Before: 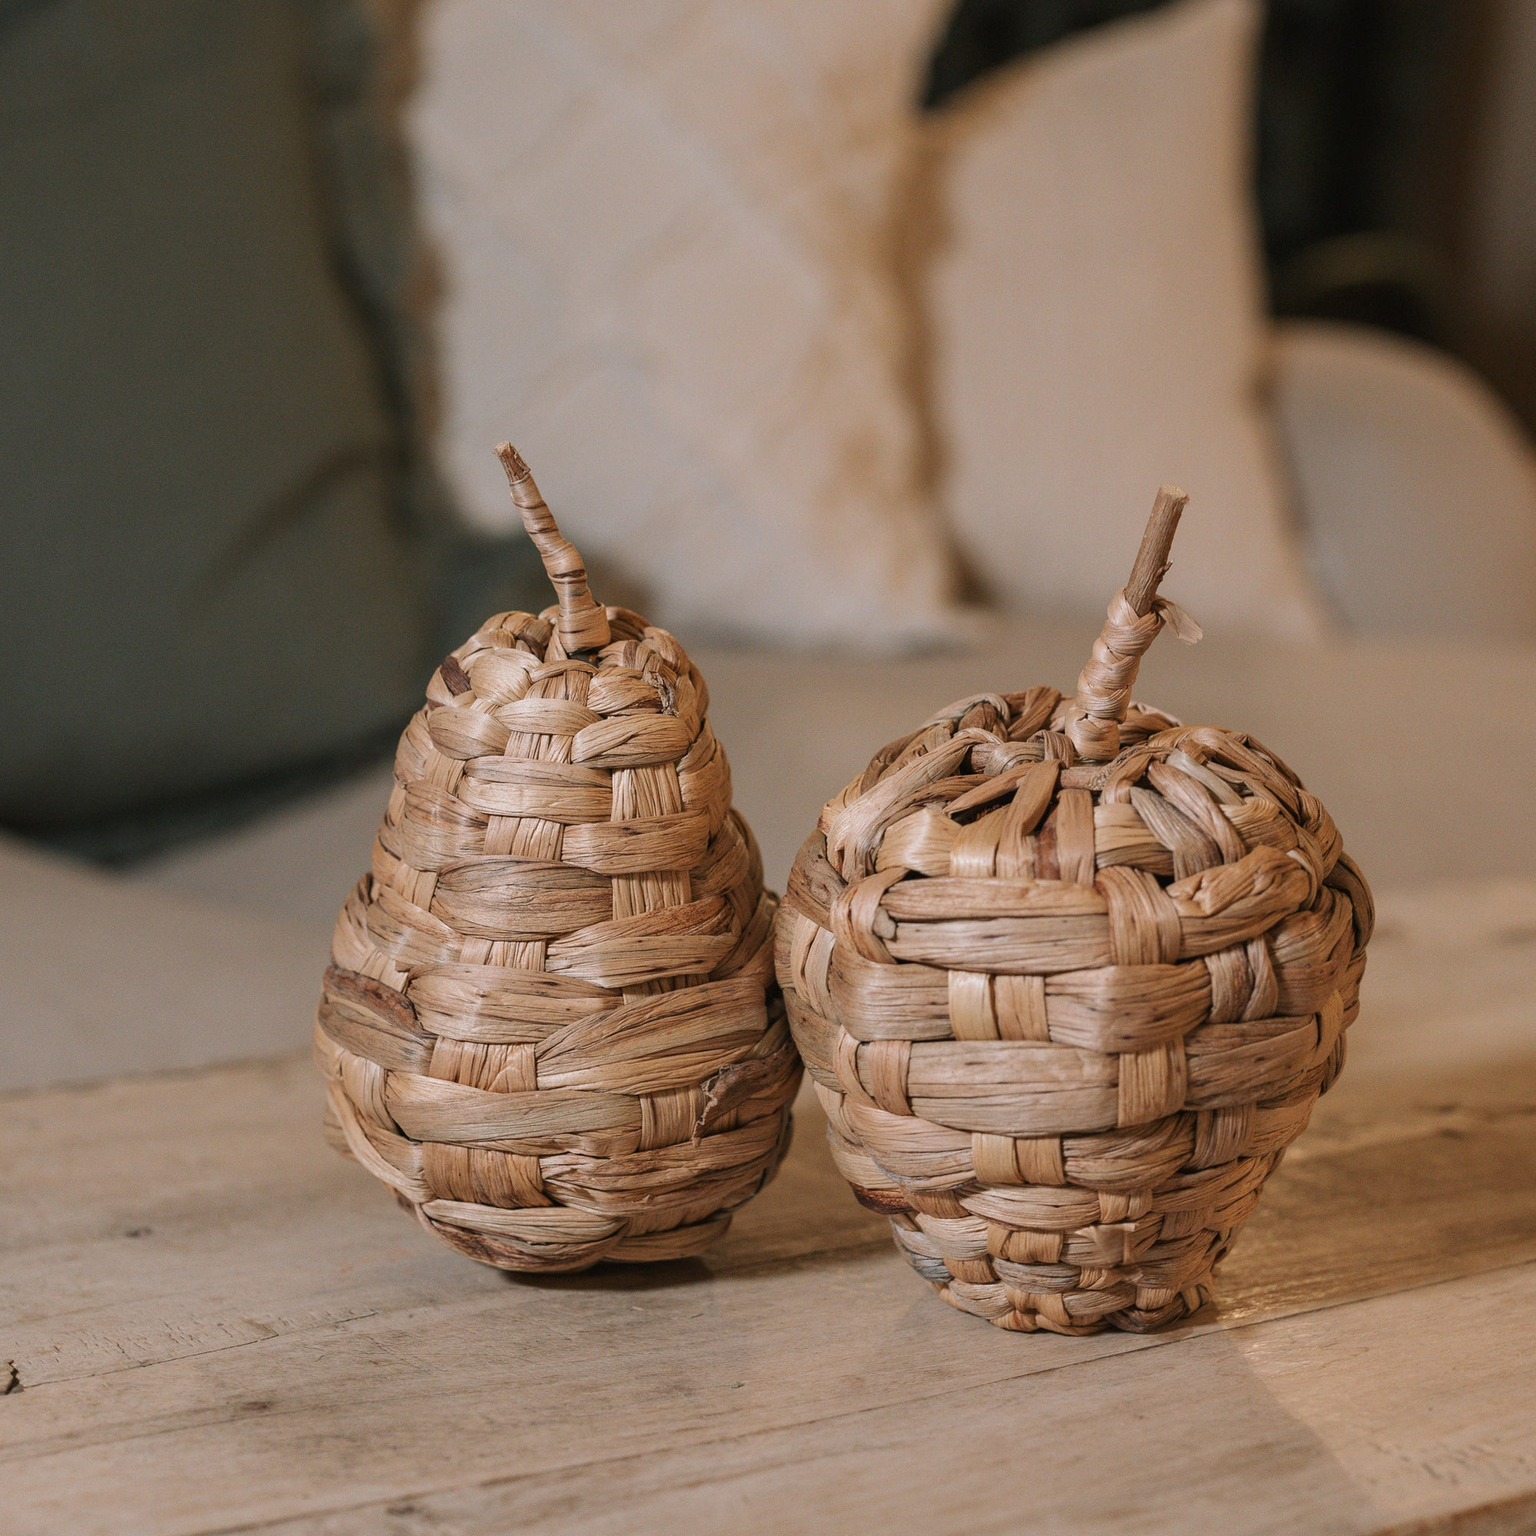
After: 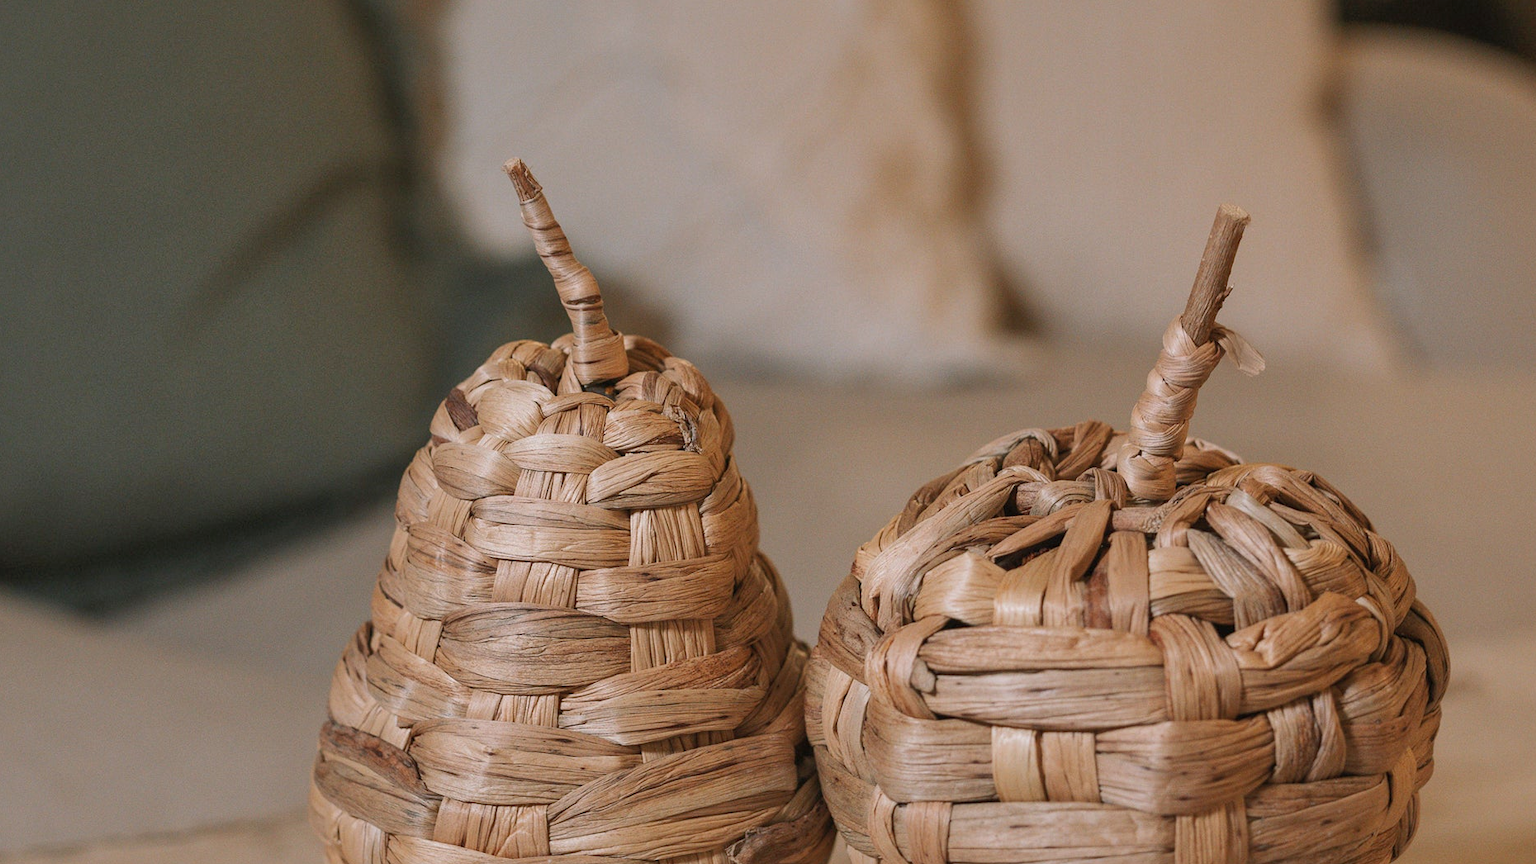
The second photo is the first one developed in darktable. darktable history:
shadows and highlights: on, module defaults
tone equalizer: on, module defaults
crop: left 1.744%, top 19.225%, right 5.069%, bottom 28.357%
